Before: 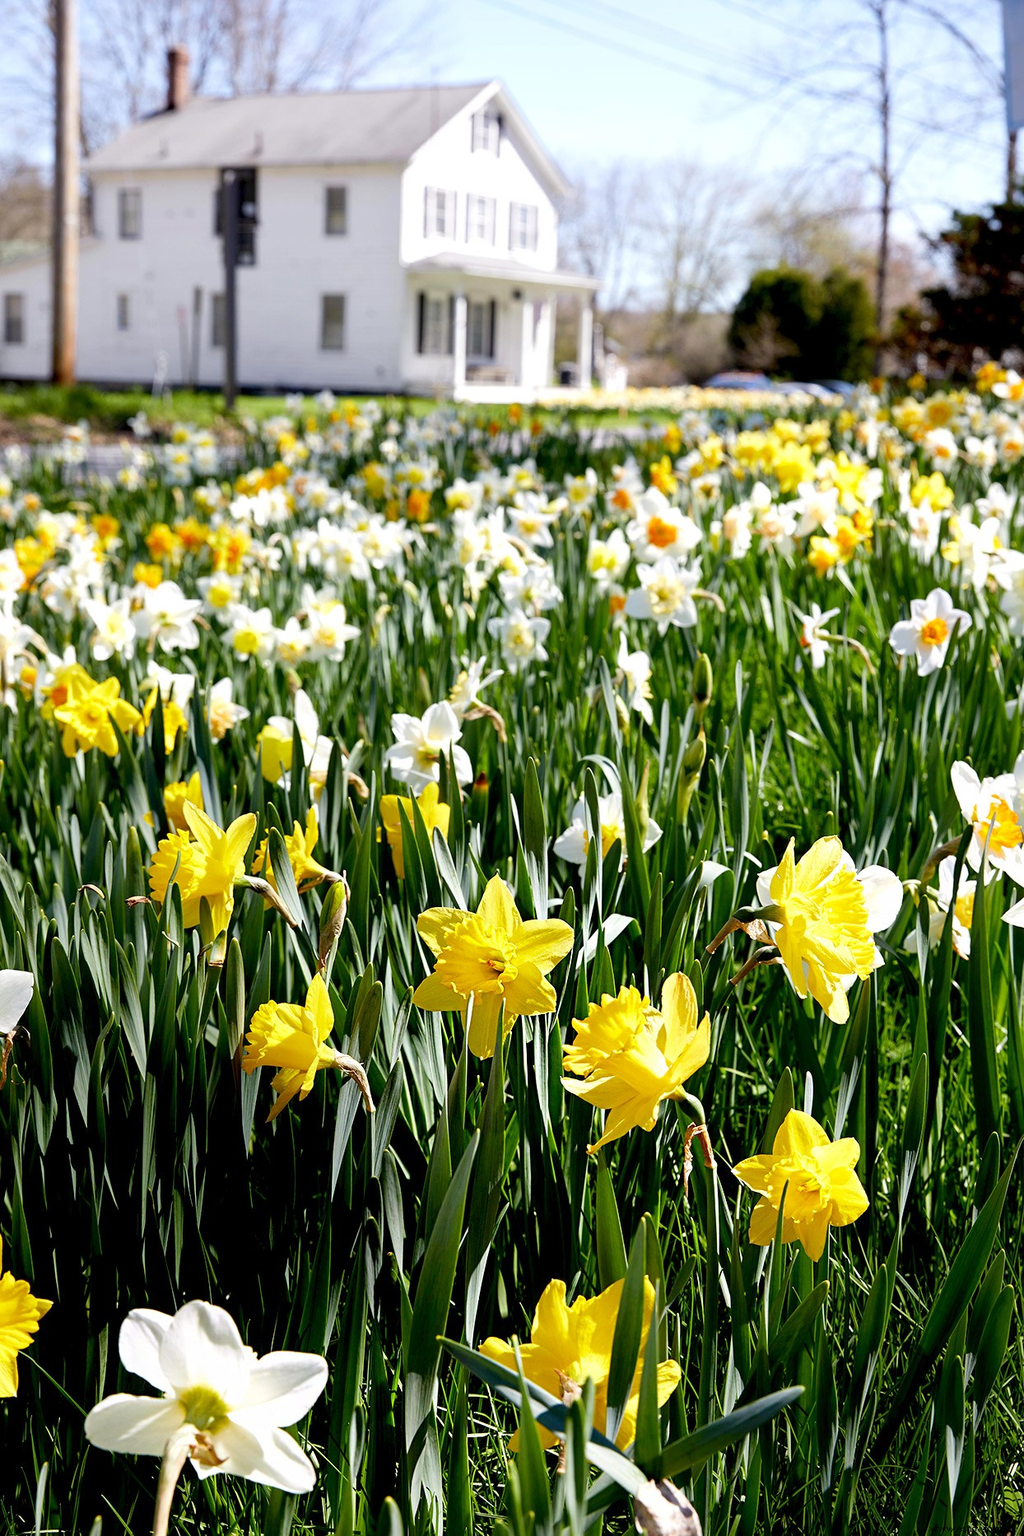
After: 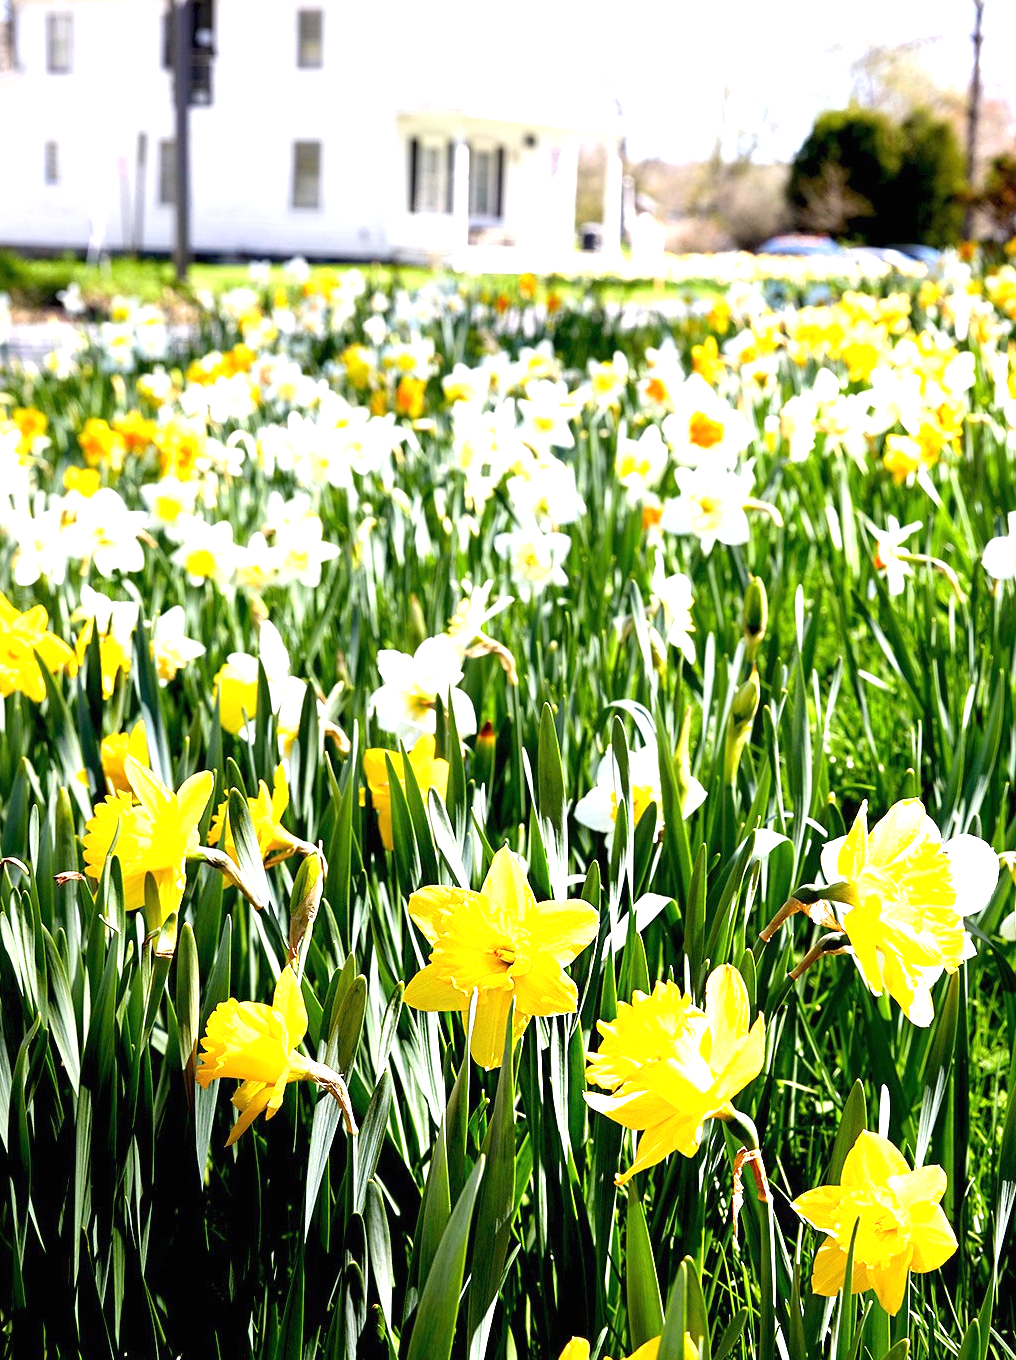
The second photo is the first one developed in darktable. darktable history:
crop: left 7.904%, top 11.655%, right 10.418%, bottom 15.448%
exposure: black level correction 0, exposure 1.199 EV, compensate highlight preservation false
